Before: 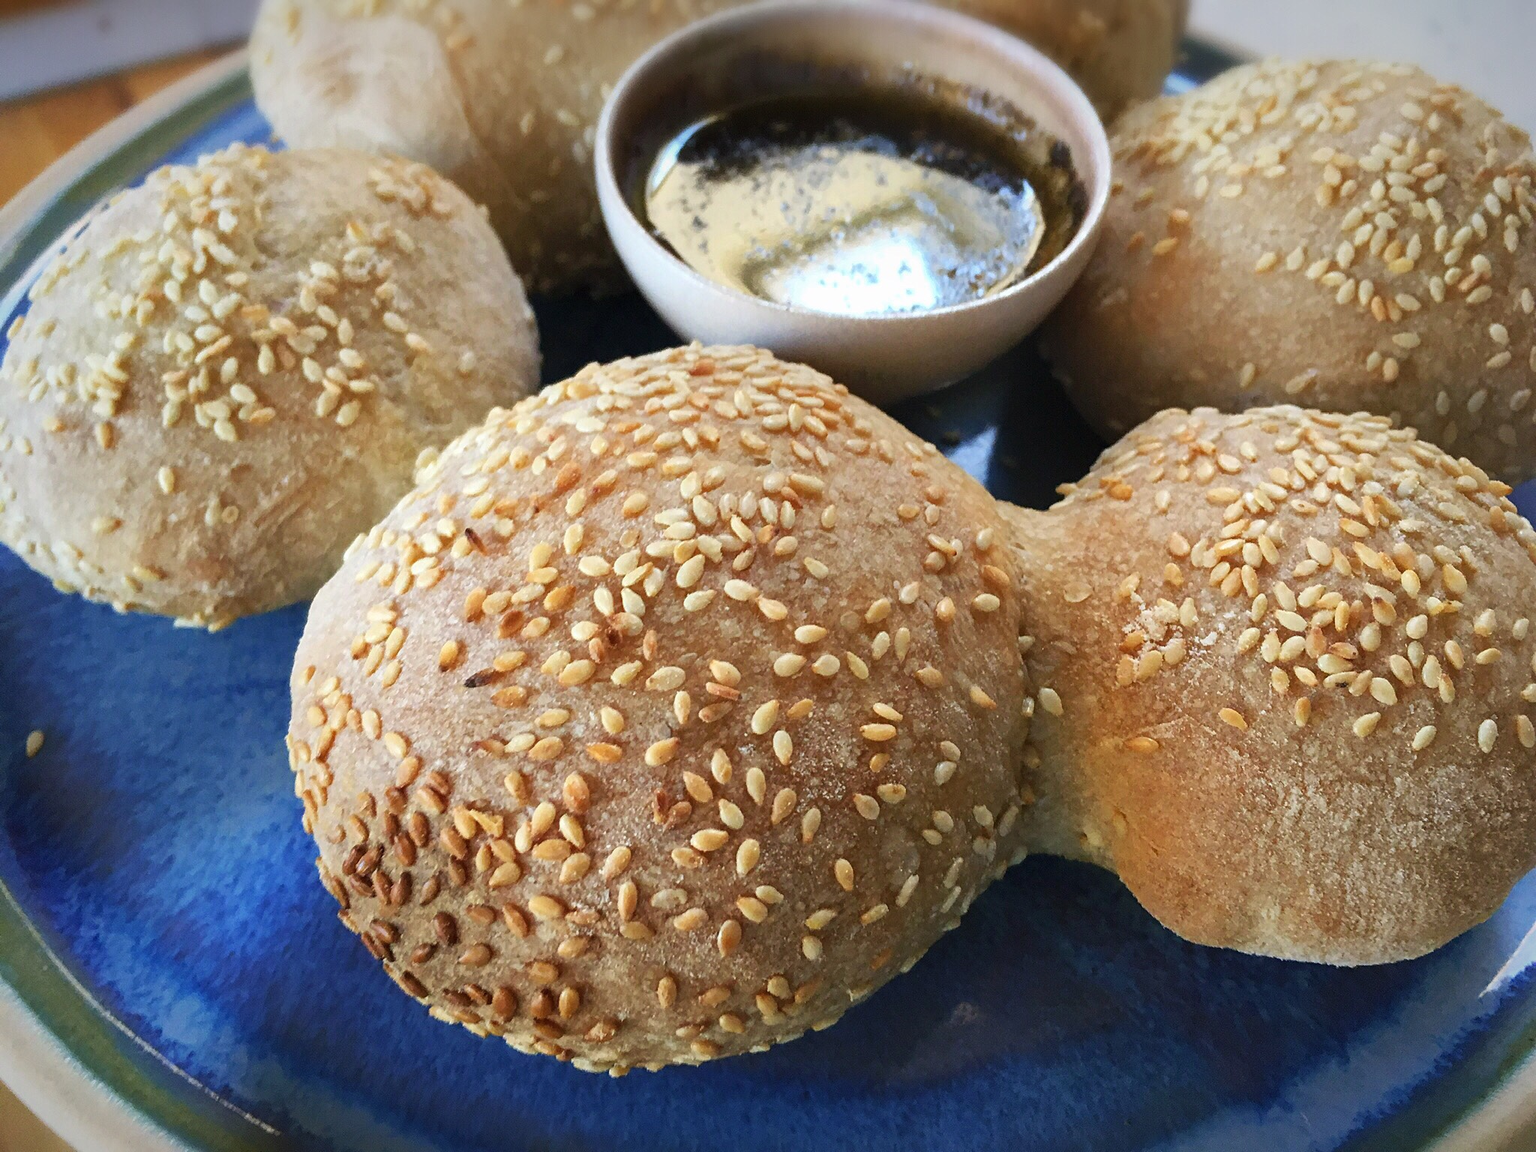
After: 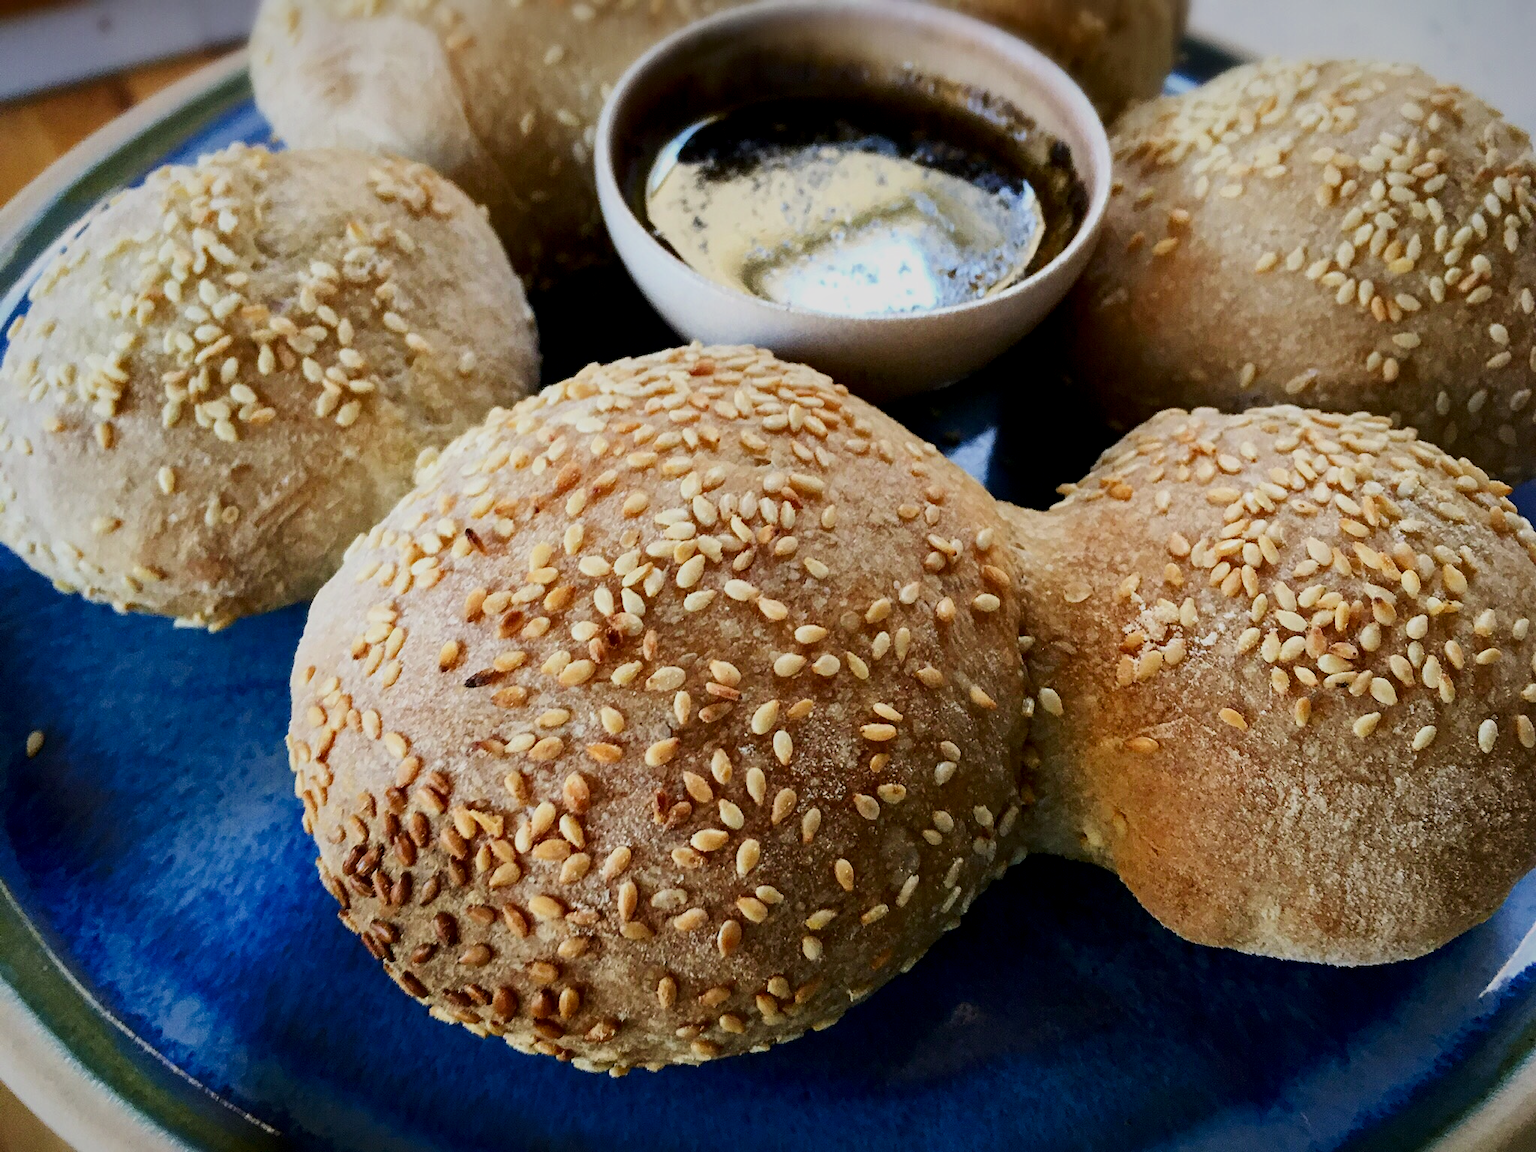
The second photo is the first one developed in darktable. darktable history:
local contrast: highlights 100%, shadows 100%, detail 120%, midtone range 0.2
contrast brightness saturation: contrast 0.2, brightness -0.11, saturation 0.1
filmic rgb: black relative exposure -7.65 EV, white relative exposure 4.56 EV, hardness 3.61
